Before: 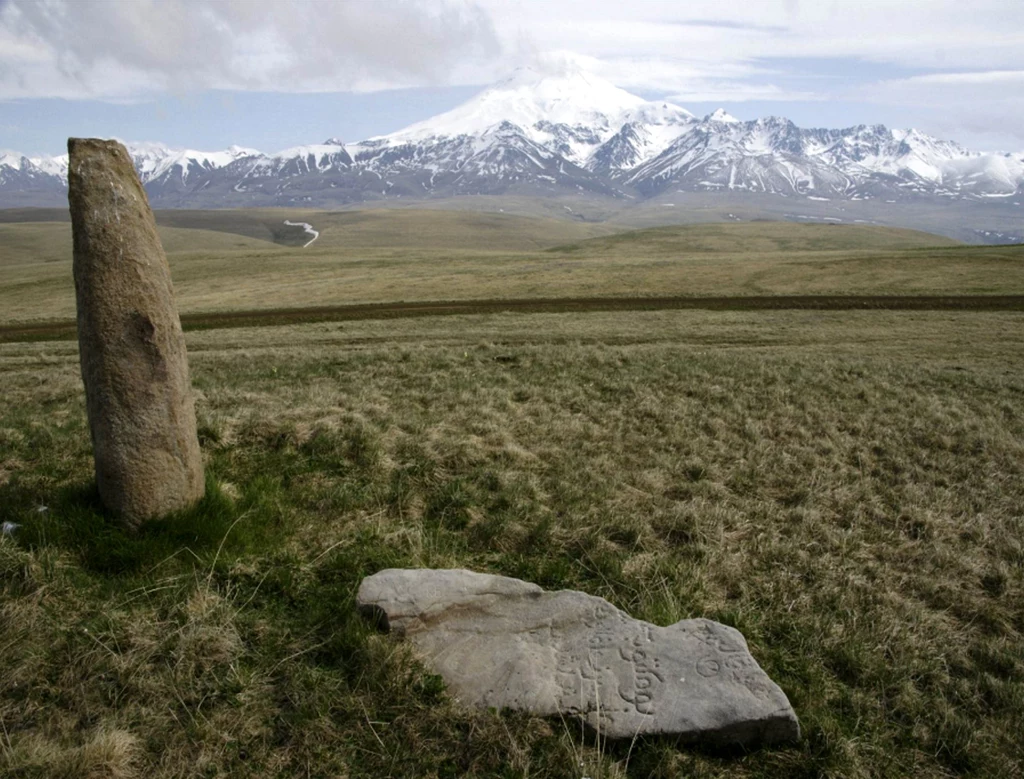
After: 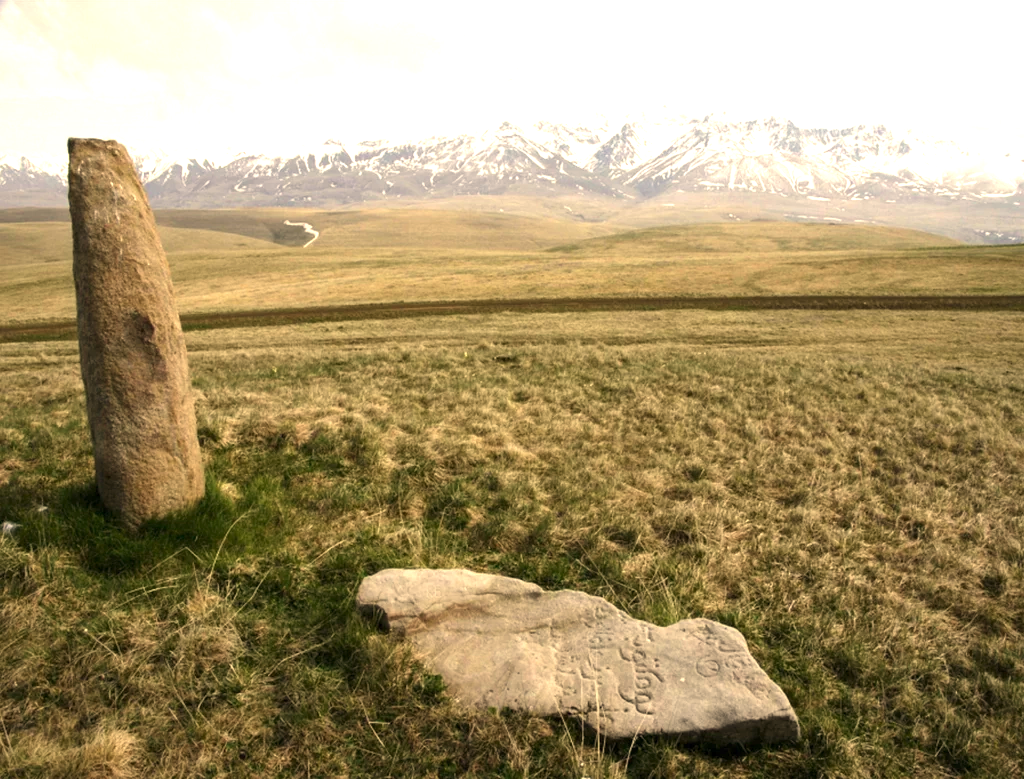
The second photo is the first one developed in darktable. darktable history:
exposure: exposure 1.15 EV, compensate highlight preservation false
white balance: red 1.138, green 0.996, blue 0.812
